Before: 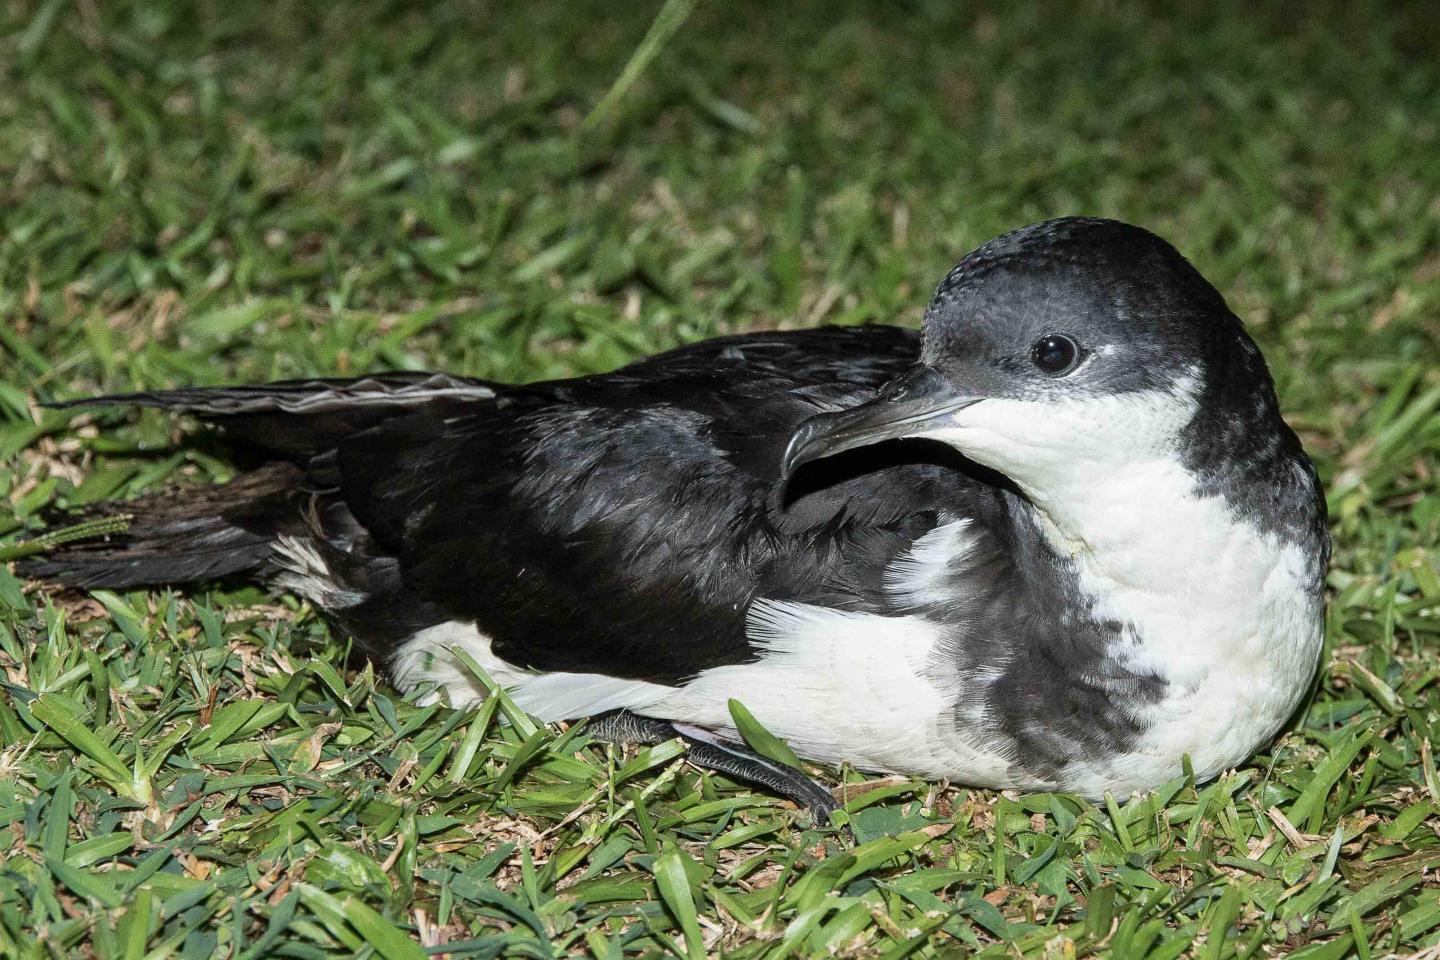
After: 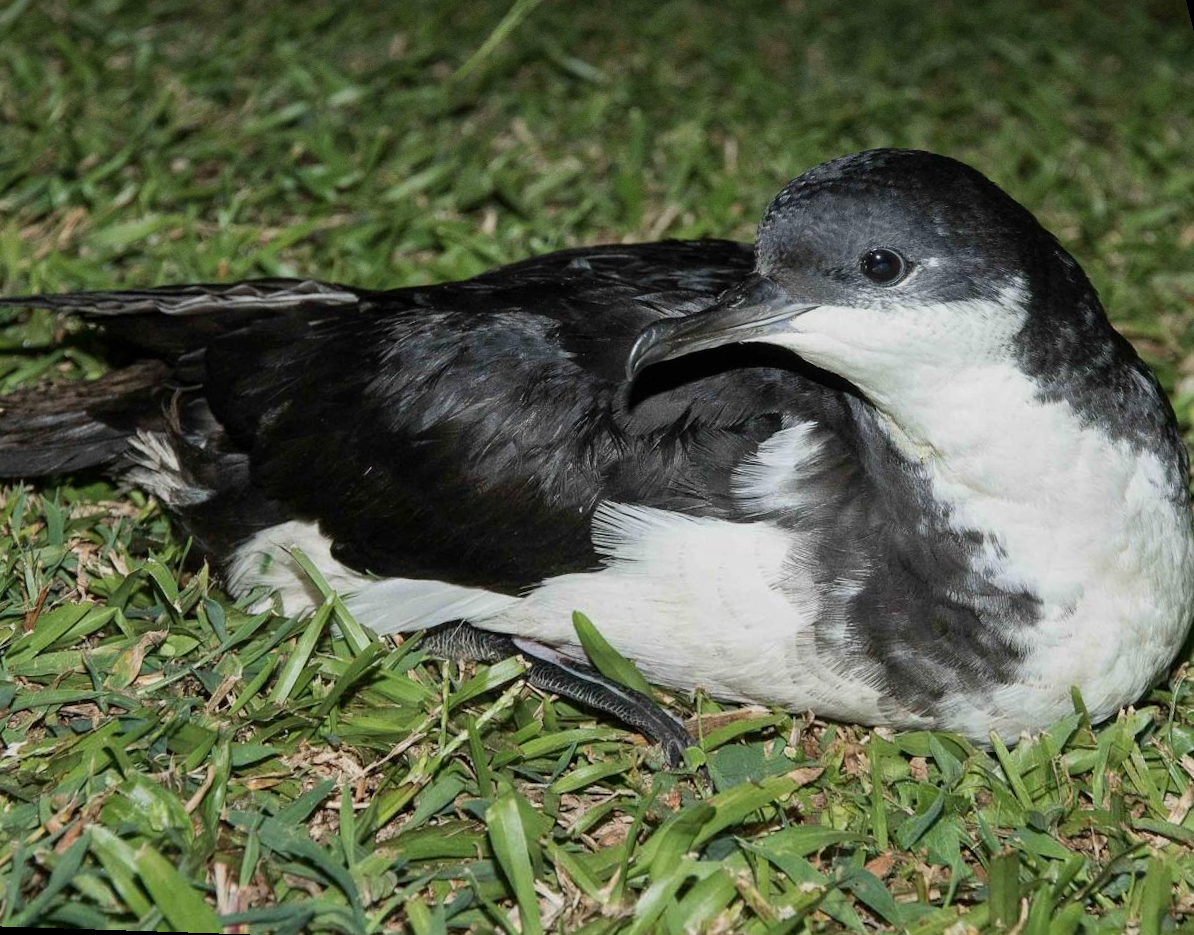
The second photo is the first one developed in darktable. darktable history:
exposure: exposure -0.293 EV, compensate highlight preservation false
rotate and perspective: rotation 0.72°, lens shift (vertical) -0.352, lens shift (horizontal) -0.051, crop left 0.152, crop right 0.859, crop top 0.019, crop bottom 0.964
